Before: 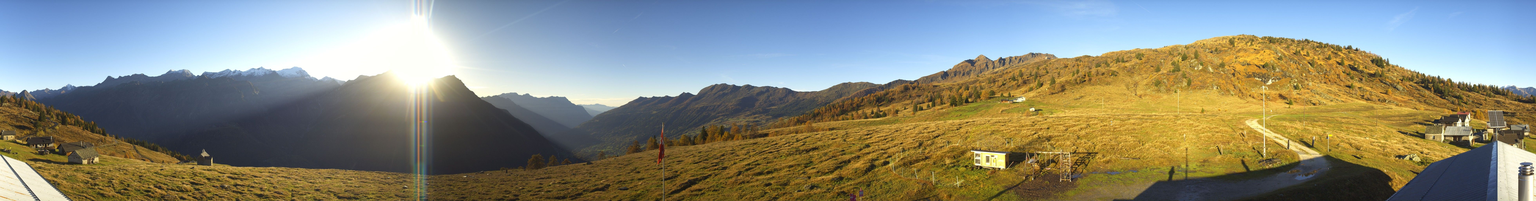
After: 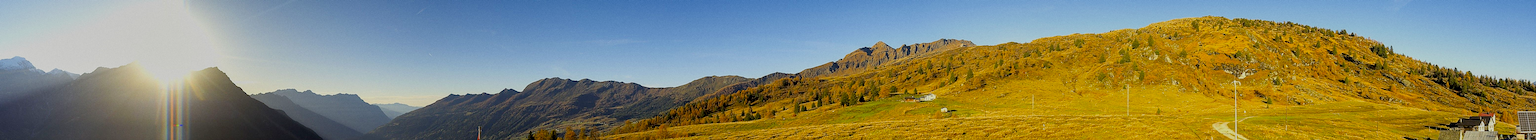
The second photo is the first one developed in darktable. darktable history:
filmic rgb: black relative exposure -8.79 EV, white relative exposure 4.98 EV, threshold 6 EV, target black luminance 0%, hardness 3.77, latitude 66.34%, contrast 0.822, highlights saturation mix 10%, shadows ↔ highlights balance 20%, add noise in highlights 0.1, color science v4 (2020), iterations of high-quality reconstruction 0, type of noise poissonian, enable highlight reconstruction true
exposure: black level correction 0.009, exposure -0.159 EV, compensate highlight preservation false
crop: left 18.38%, top 11.092%, right 2.134%, bottom 33.217%
grain: coarseness 0.47 ISO
sharpen: amount 1
local contrast: highlights 25%, shadows 75%, midtone range 0.75
